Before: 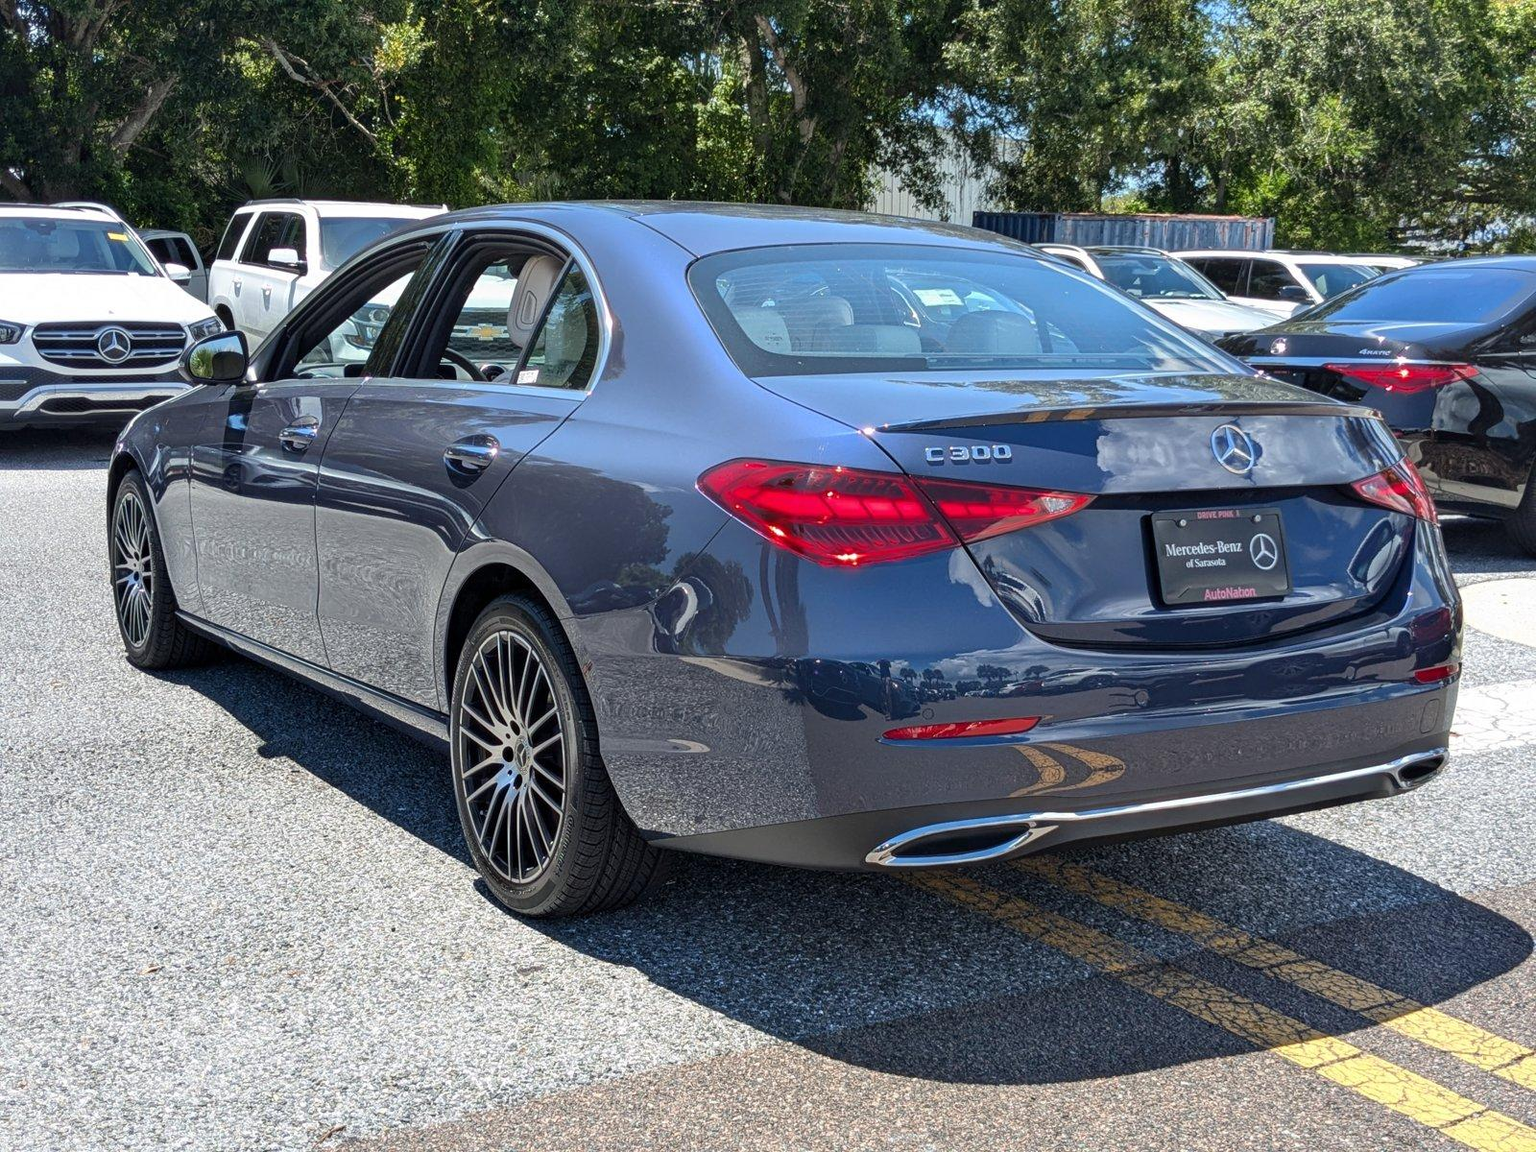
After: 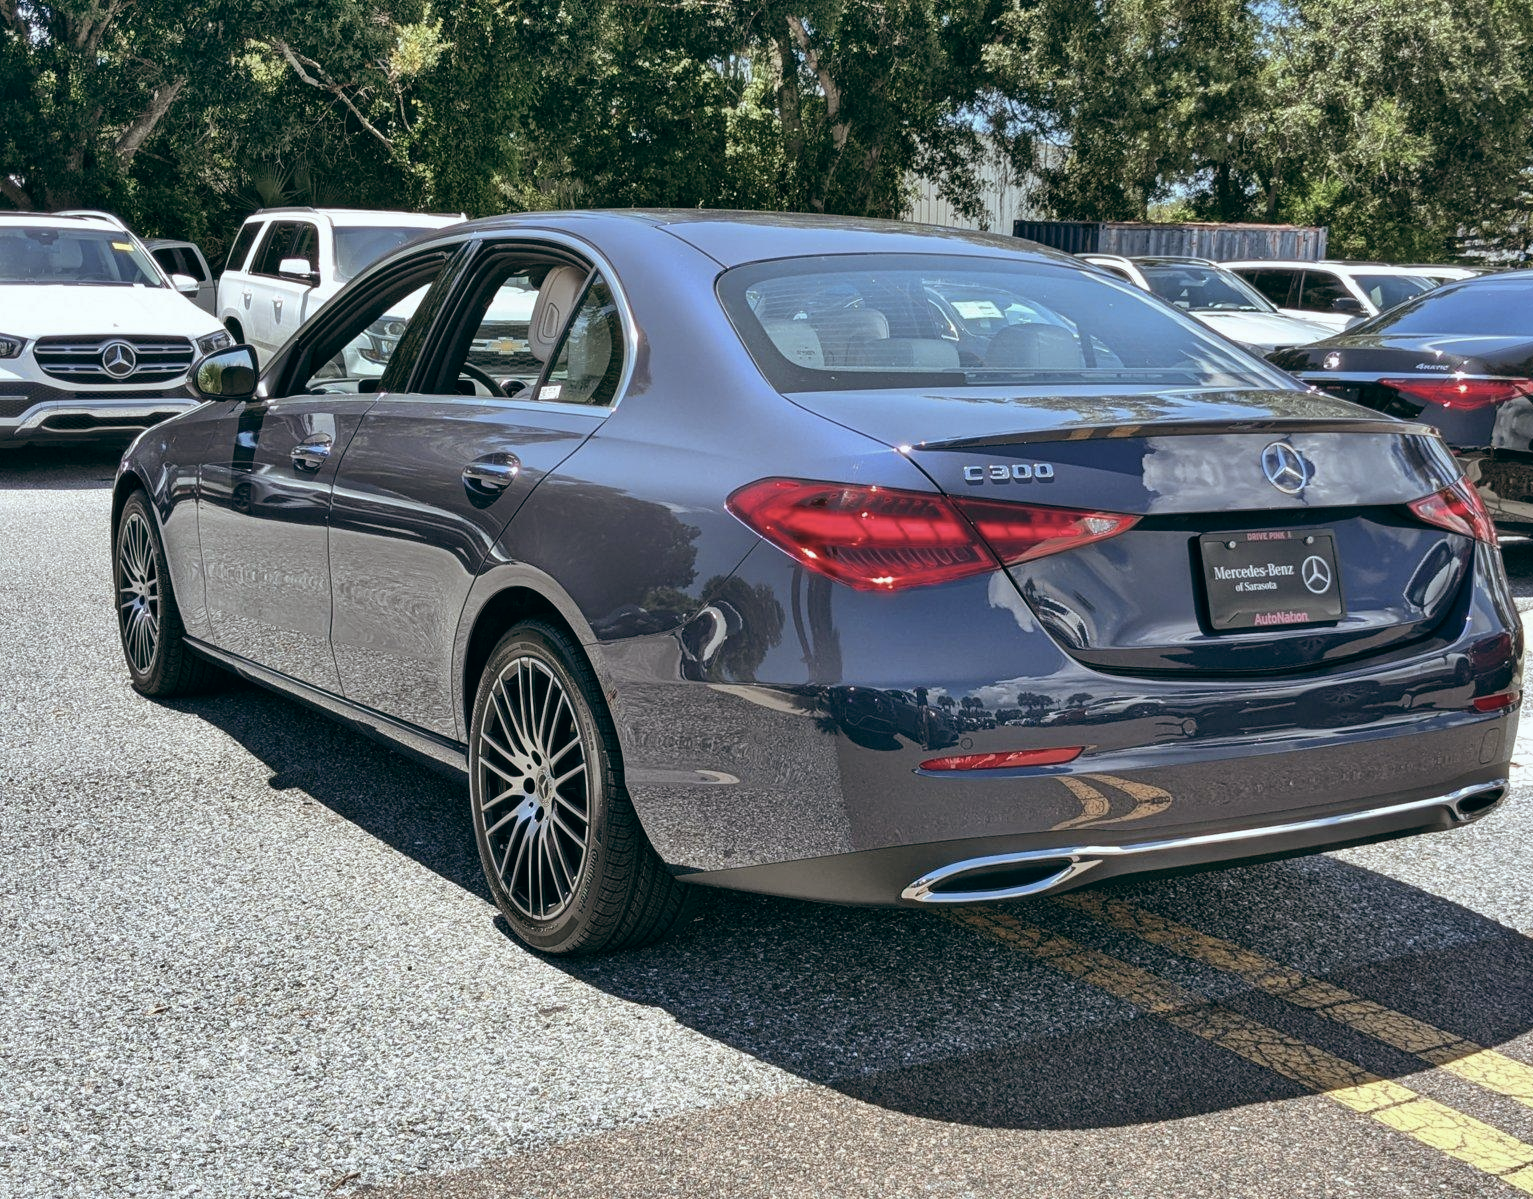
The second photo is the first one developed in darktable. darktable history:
color balance: lift [1, 0.994, 1.002, 1.006], gamma [0.957, 1.081, 1.016, 0.919], gain [0.97, 0.972, 1.01, 1.028], input saturation 91.06%, output saturation 79.8%
shadows and highlights: shadows 52.42, soften with gaussian
crop: right 4.126%, bottom 0.031%
